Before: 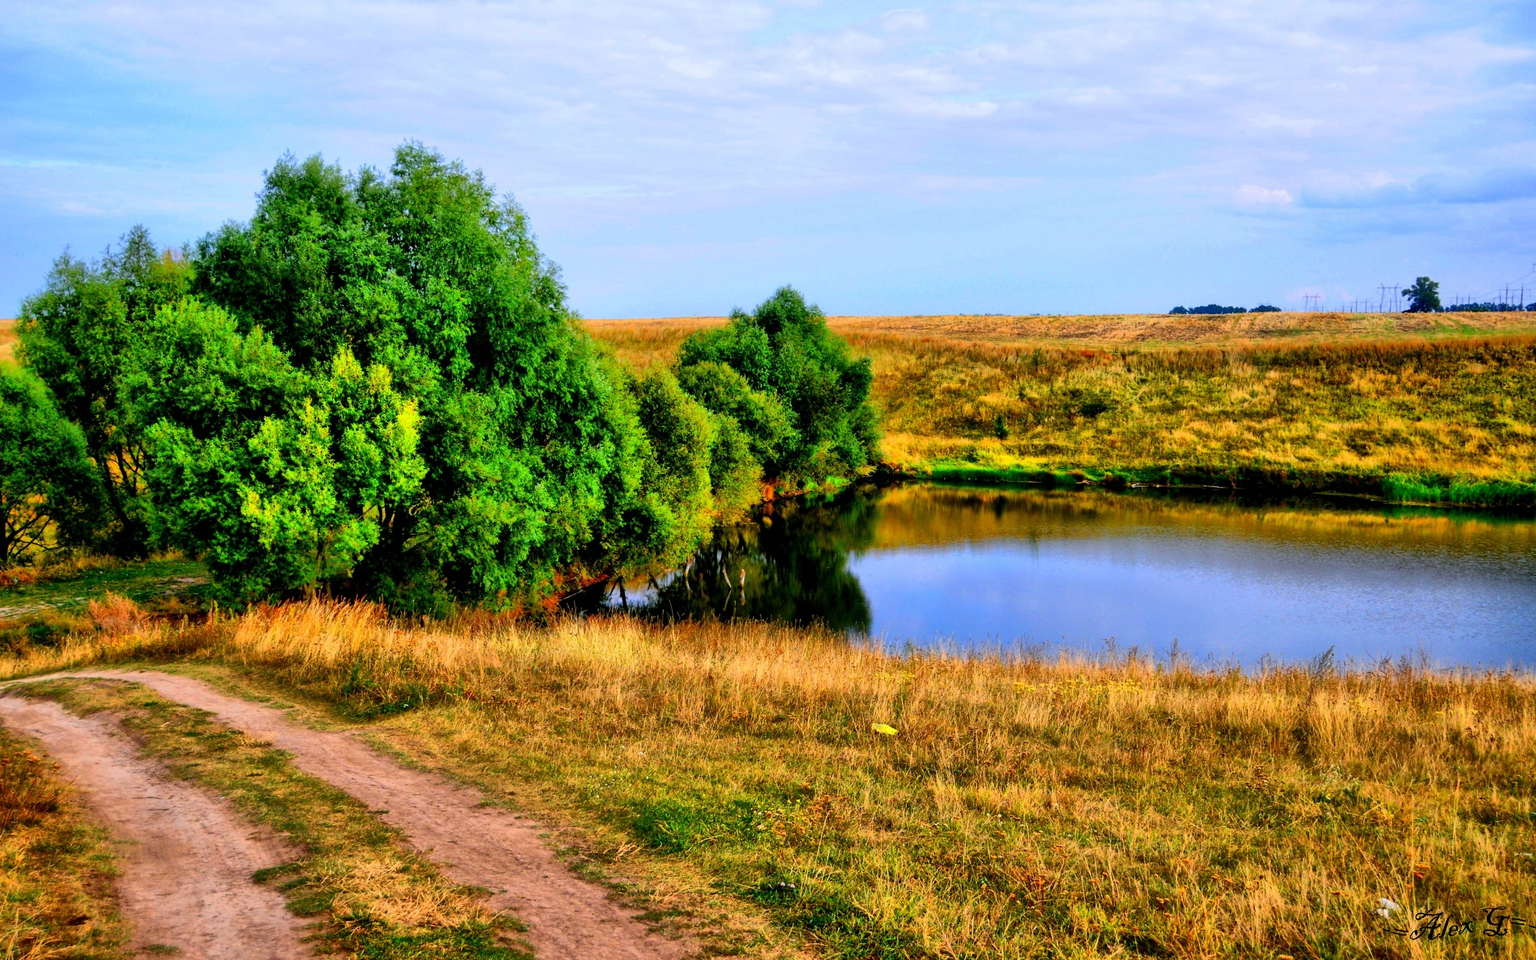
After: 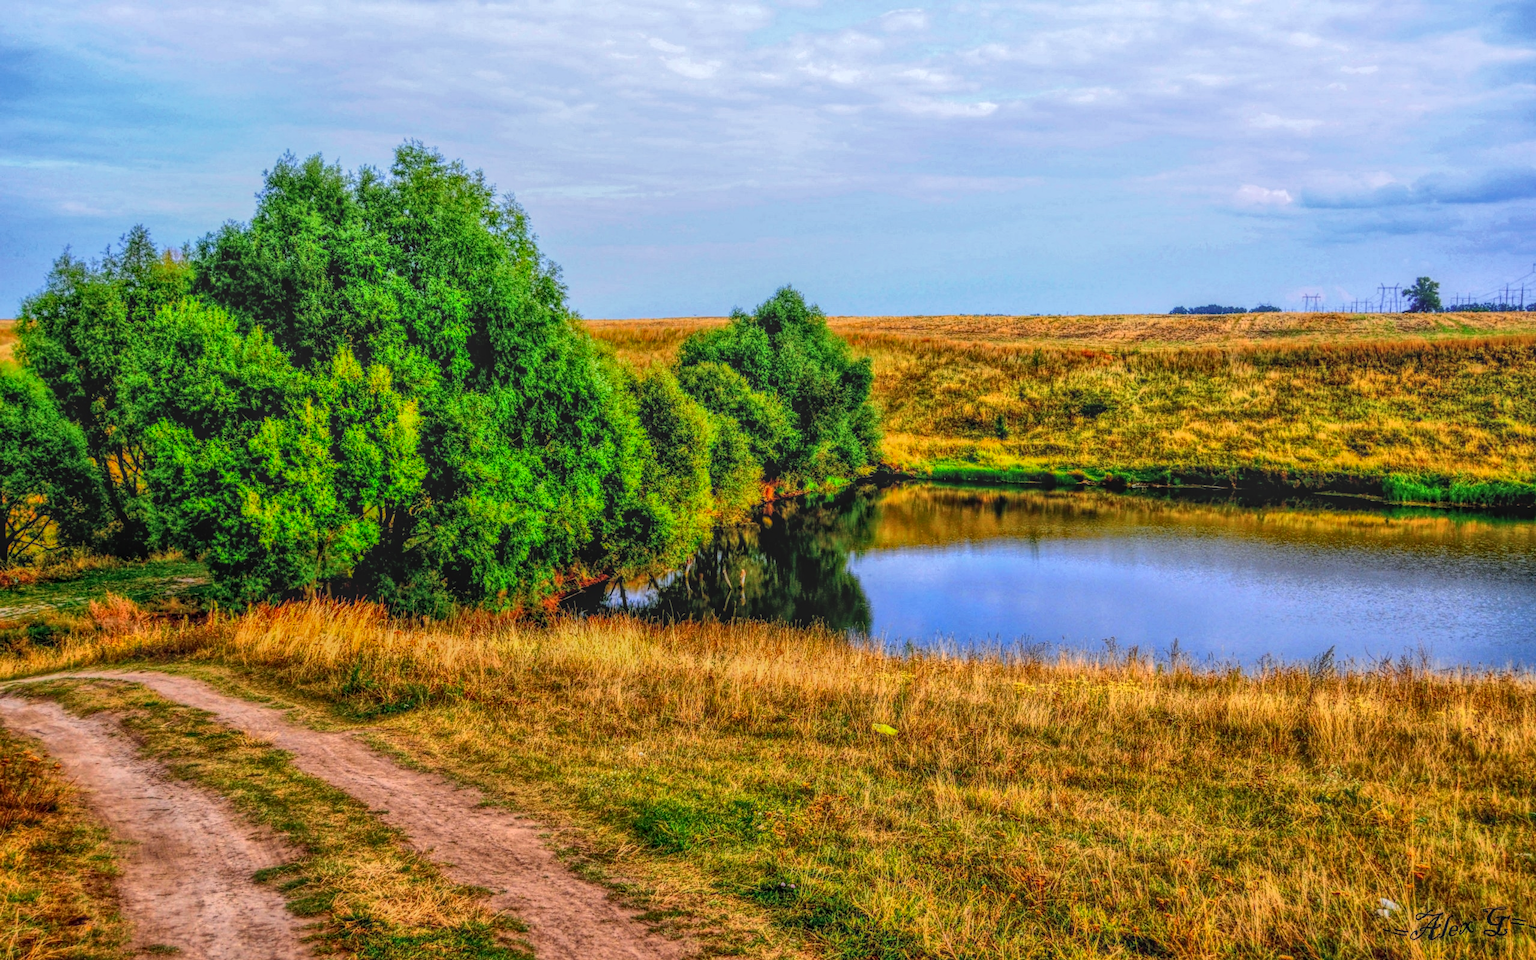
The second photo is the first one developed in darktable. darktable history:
tone equalizer: edges refinement/feathering 500, mask exposure compensation -1.57 EV, preserve details no
local contrast: highlights 20%, shadows 30%, detail 200%, midtone range 0.2
